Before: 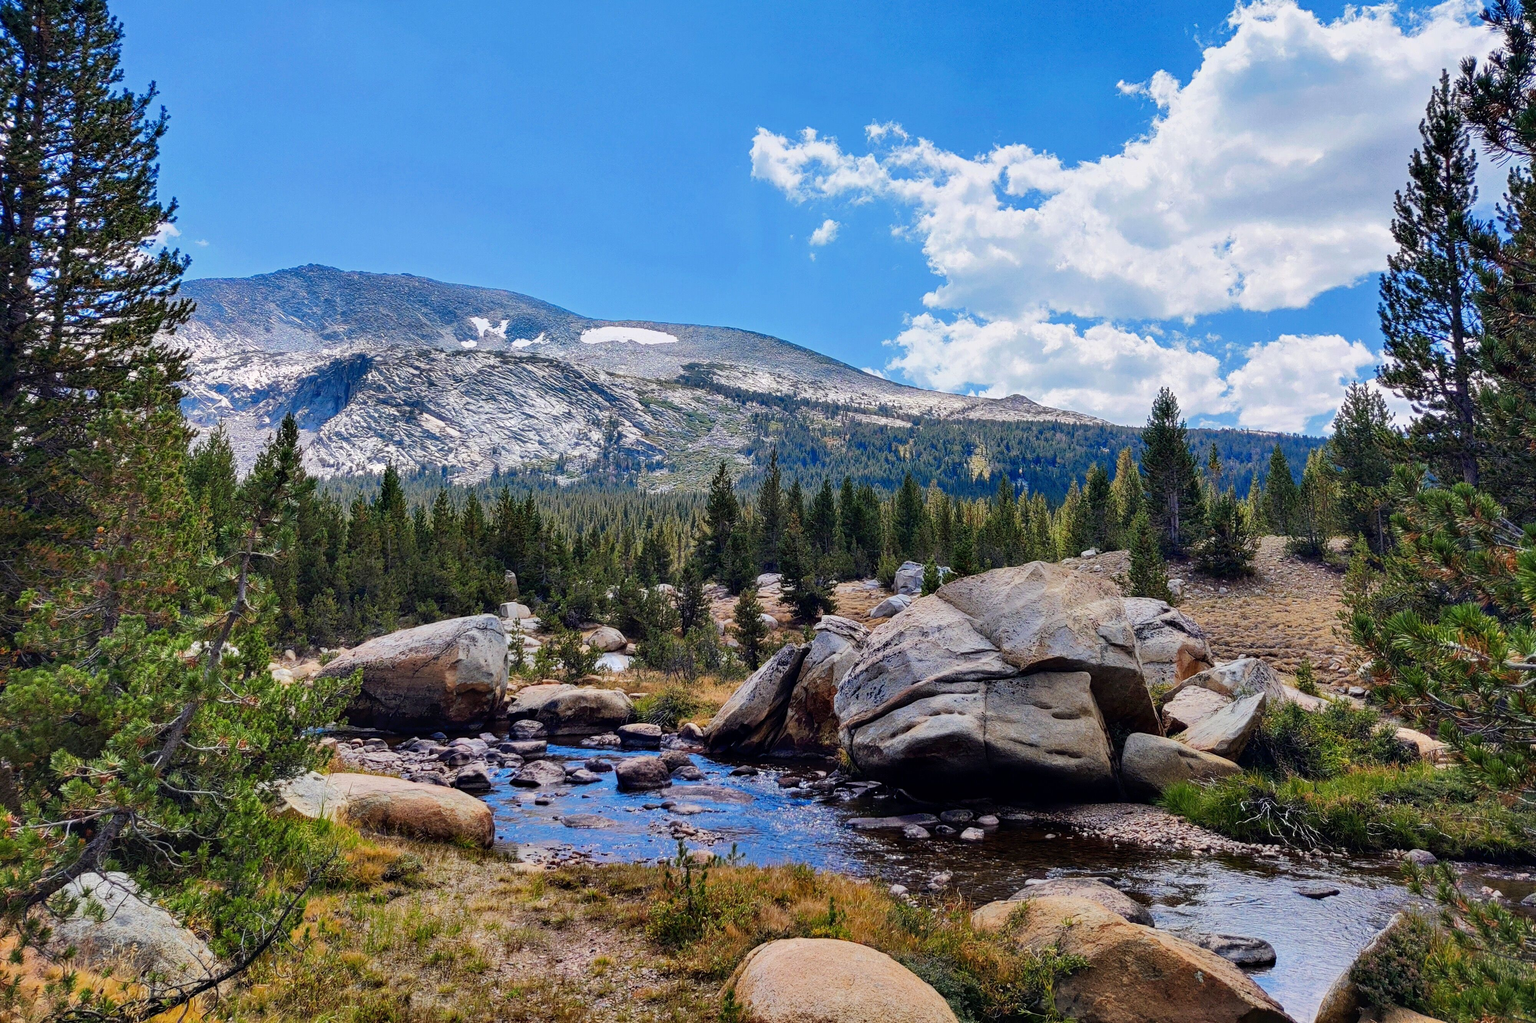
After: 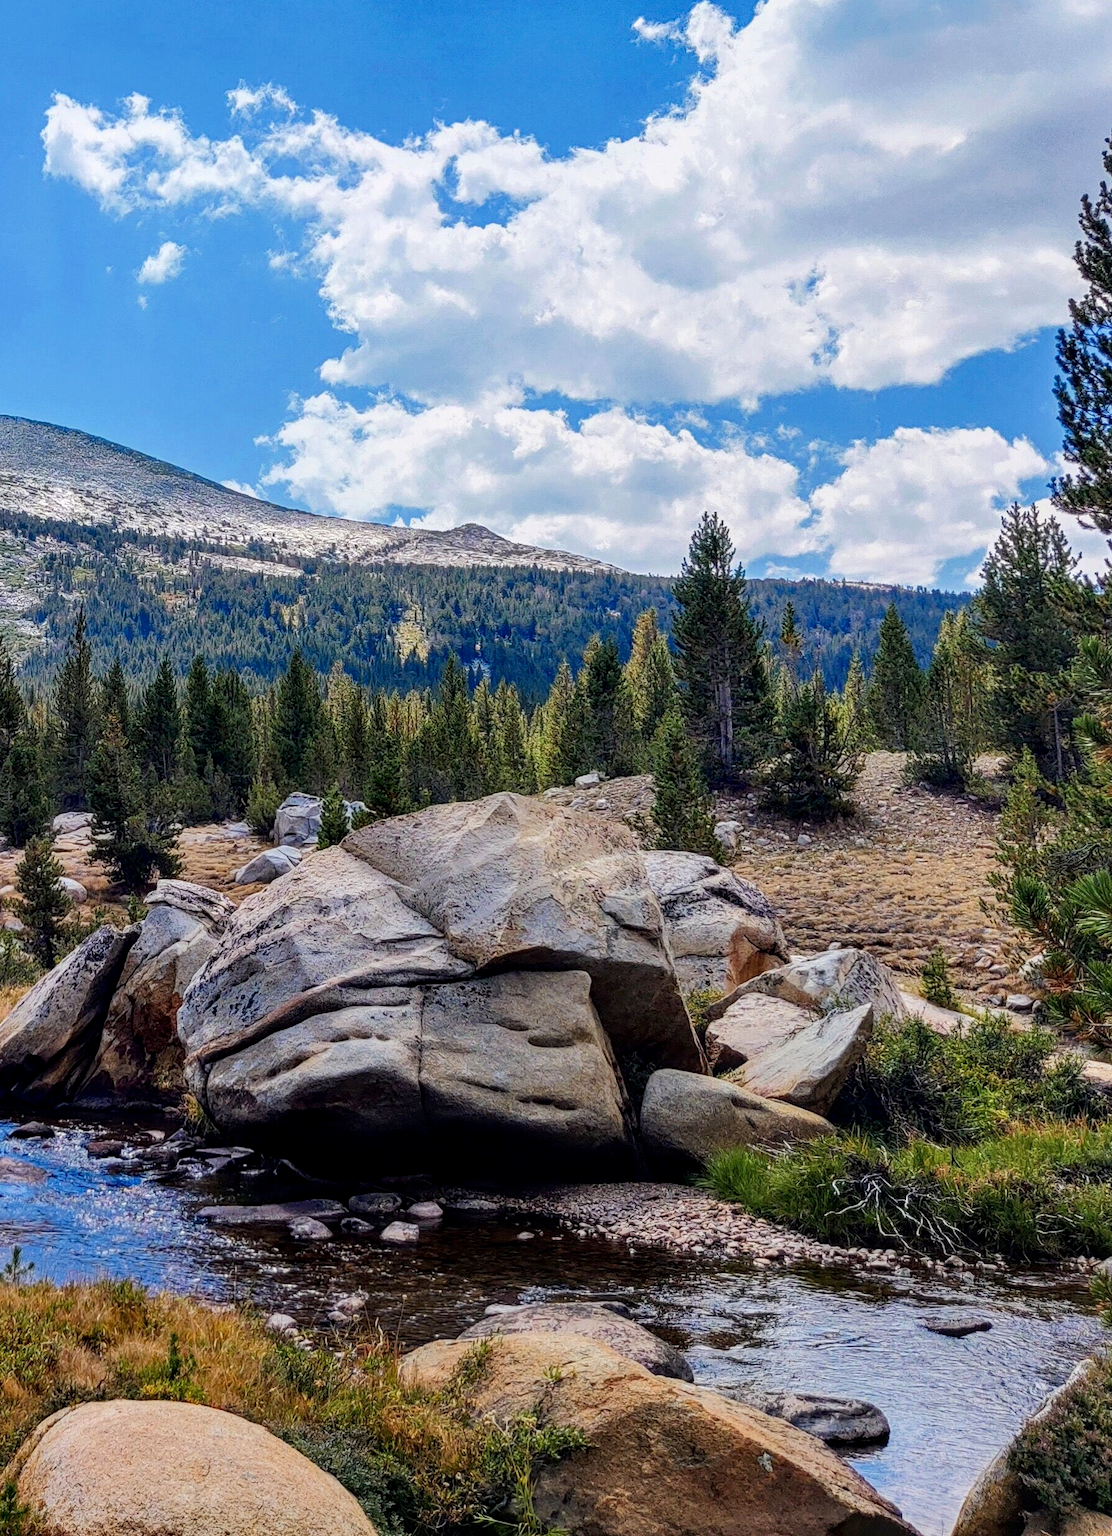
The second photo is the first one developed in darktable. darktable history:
local contrast: on, module defaults
crop: left 47.172%, top 6.797%, right 7.899%
